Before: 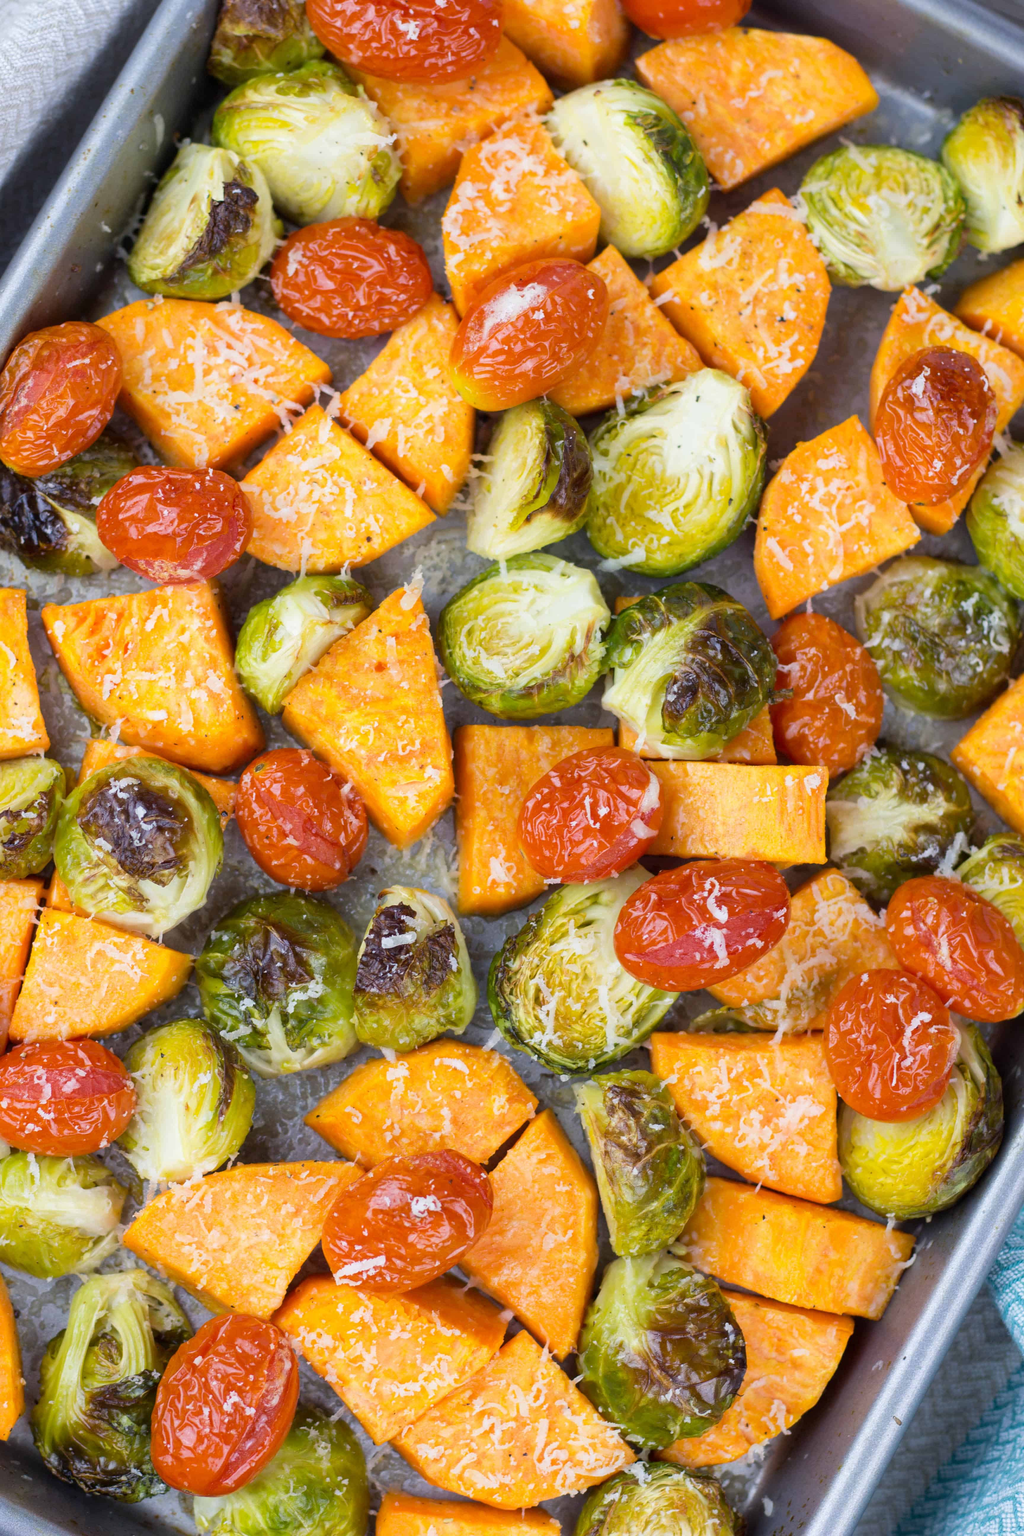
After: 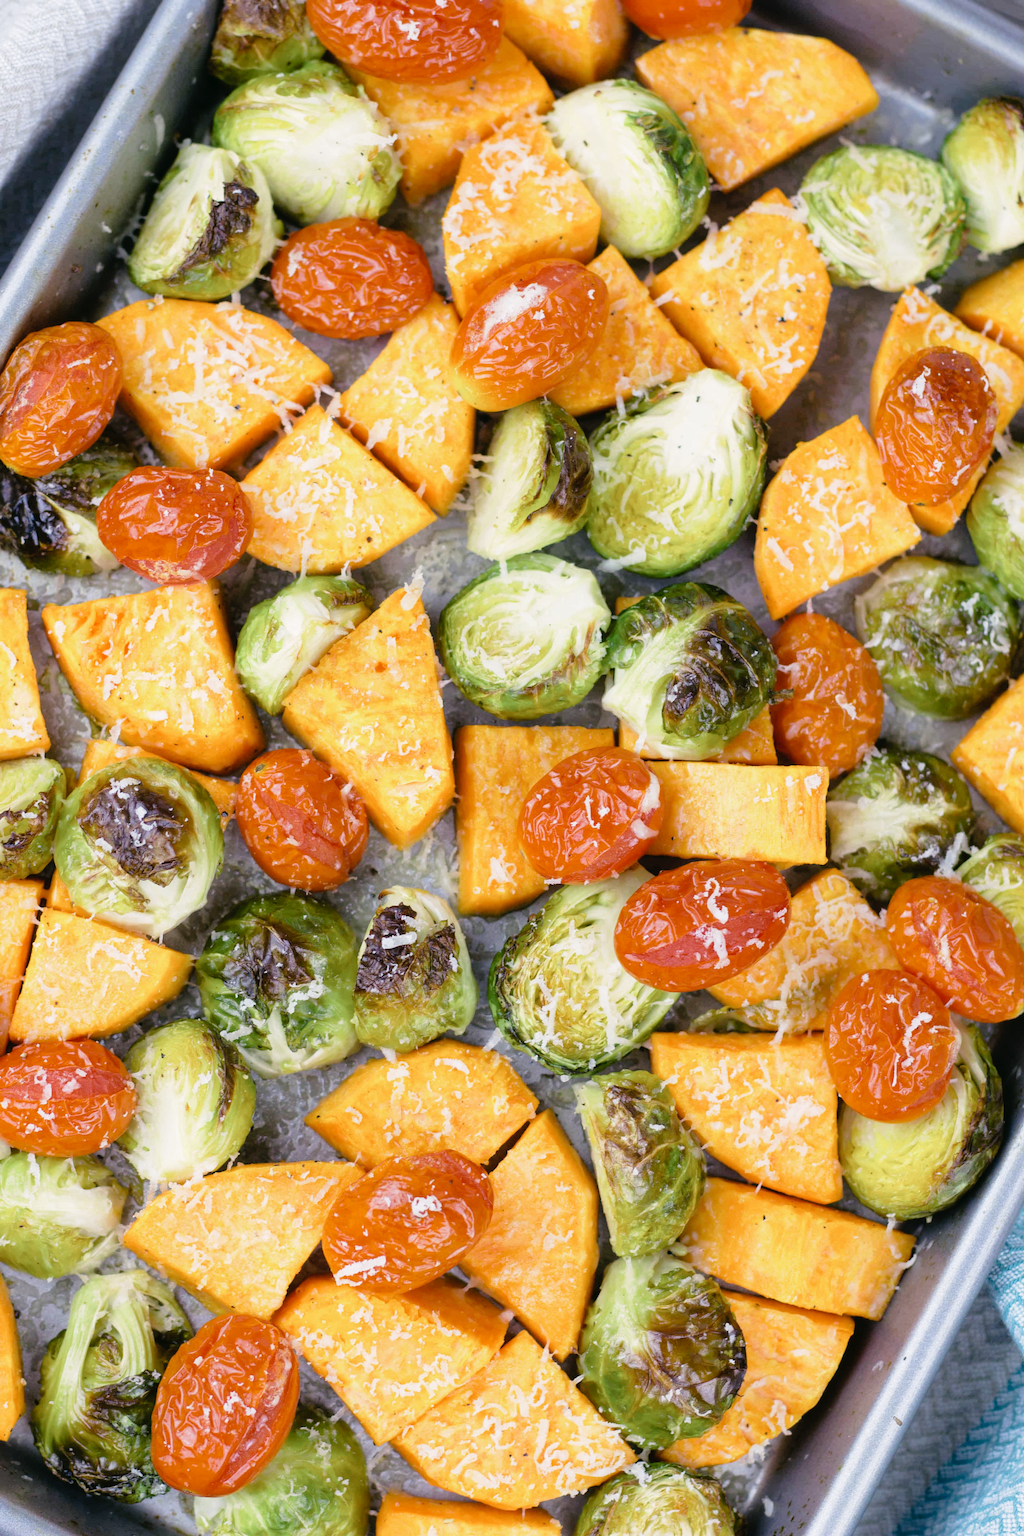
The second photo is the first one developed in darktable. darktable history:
tone curve: curves: ch0 [(0, 0) (0.003, 0.003) (0.011, 0.006) (0.025, 0.015) (0.044, 0.025) (0.069, 0.034) (0.1, 0.052) (0.136, 0.092) (0.177, 0.157) (0.224, 0.228) (0.277, 0.305) (0.335, 0.392) (0.399, 0.466) (0.468, 0.543) (0.543, 0.612) (0.623, 0.692) (0.709, 0.78) (0.801, 0.865) (0.898, 0.935) (1, 1)], preserve colors none
color look up table: target L [91.82, 91.32, 93.6, 90.09, 87.57, 65.02, 67.64, 59.02, 58.12, 40.56, 38.55, 17.4, 200.1, 83.56, 65.96, 65.51, 65.23, 62.63, 50.14, 48.77, 44.24, 42.38, 40.79, 24.3, 20.89, 15.1, 78.82, 77.63, 69.52, 66.03, 60.78, 59.59, 55.16, 49.19, 48.85, 41.91, 36.33, 34.22, 34.02, 29.57, 13.41, 8.541, 97.49, 91.97, 76.95, 56.56, 54.2, 52.66, 33.21], target a [-36.31, -14.68, -20.38, -32.76, -53.12, -23.95, -12.82, -33.93, -55.92, -18.01, -34.43, -16.55, 0, 1.525, 14.95, 29.71, 5.667, 40.06, 53.52, 72.11, 43.67, 26.08, 14.26, 29.85, 30.56, -0.196, 25.38, 6.209, 35.91, 37.41, 15.29, 69.59, 61.3, 24.86, 0.744, 55.93, 27.18, 31.42, 57.79, 12.18, 27.56, 7.387, -1.188, -29.48, -12.26, 0.883, -3.96, -23.72, -14.01], target b [29.59, 31.56, 6.961, 14.52, 27.9, 44.48, 7.118, 8.281, 34.76, 17.86, 26.26, 19.47, 0, 62.81, 17.23, 52.67, 59.83, 65.64, 15.03, 41.08, 46.03, 23.14, 39.45, 29.05, 4.279, 11.46, -23.45, -4.445, 2.29, -46.17, -49.47, -53.75, -25.02, -9.046, -1.062, -0.213, -43.37, -85.73, -76.53, -56.8, -46.9, -7.854, -0.425, -9.089, -30.77, -19.31, -43.58, -18.67, -6.408], num patches 49
